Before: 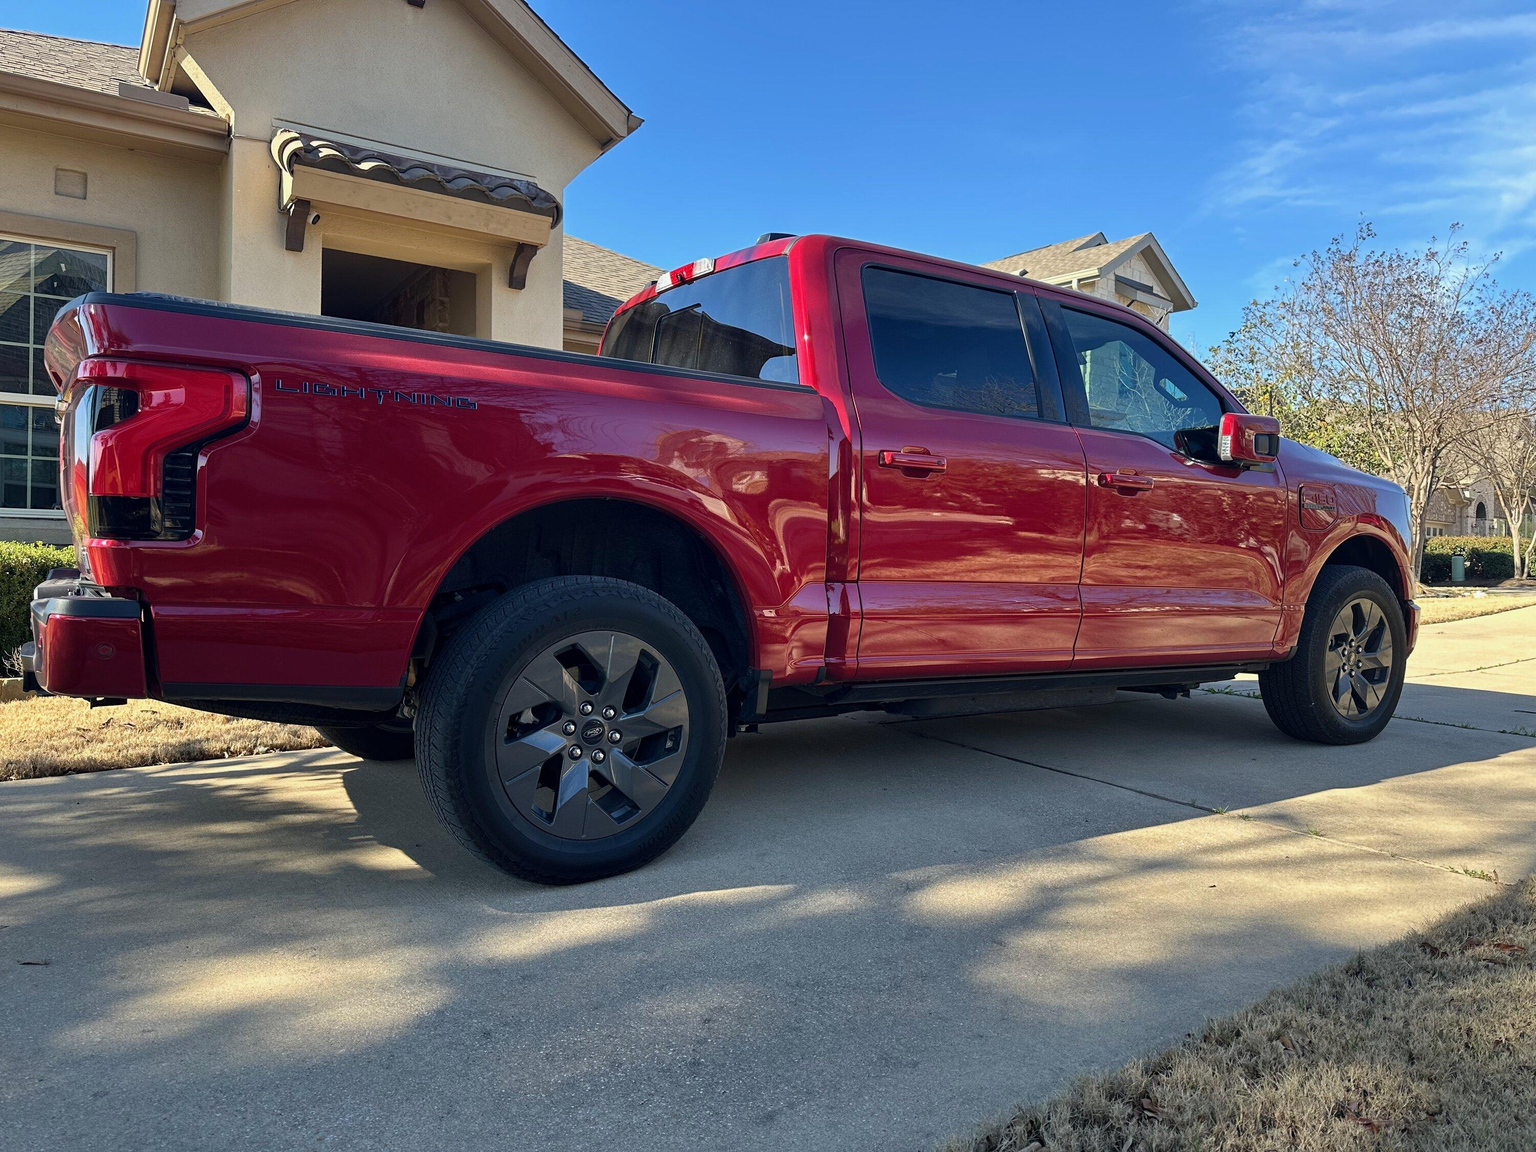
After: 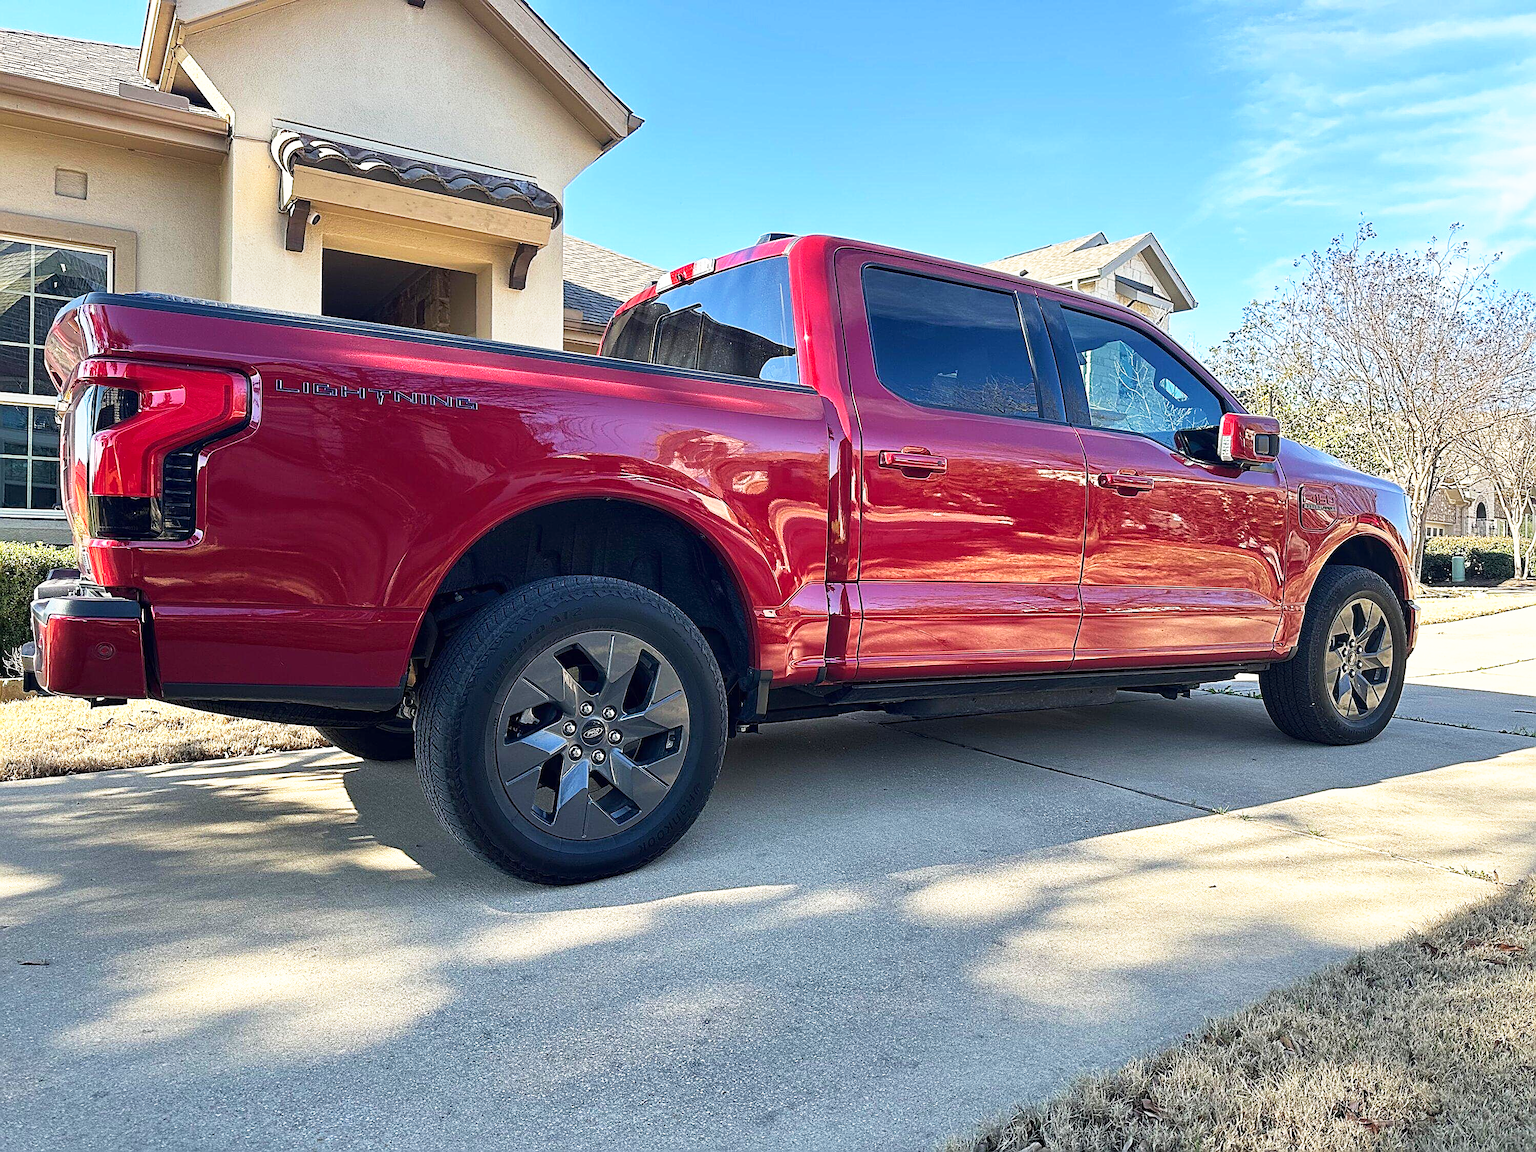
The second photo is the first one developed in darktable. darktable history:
sharpen: amount 1.018
levels: mode automatic, white 99.96%, levels [0.016, 0.484, 0.953]
base curve: curves: ch0 [(0, 0) (0.495, 0.917) (1, 1)], preserve colors none
